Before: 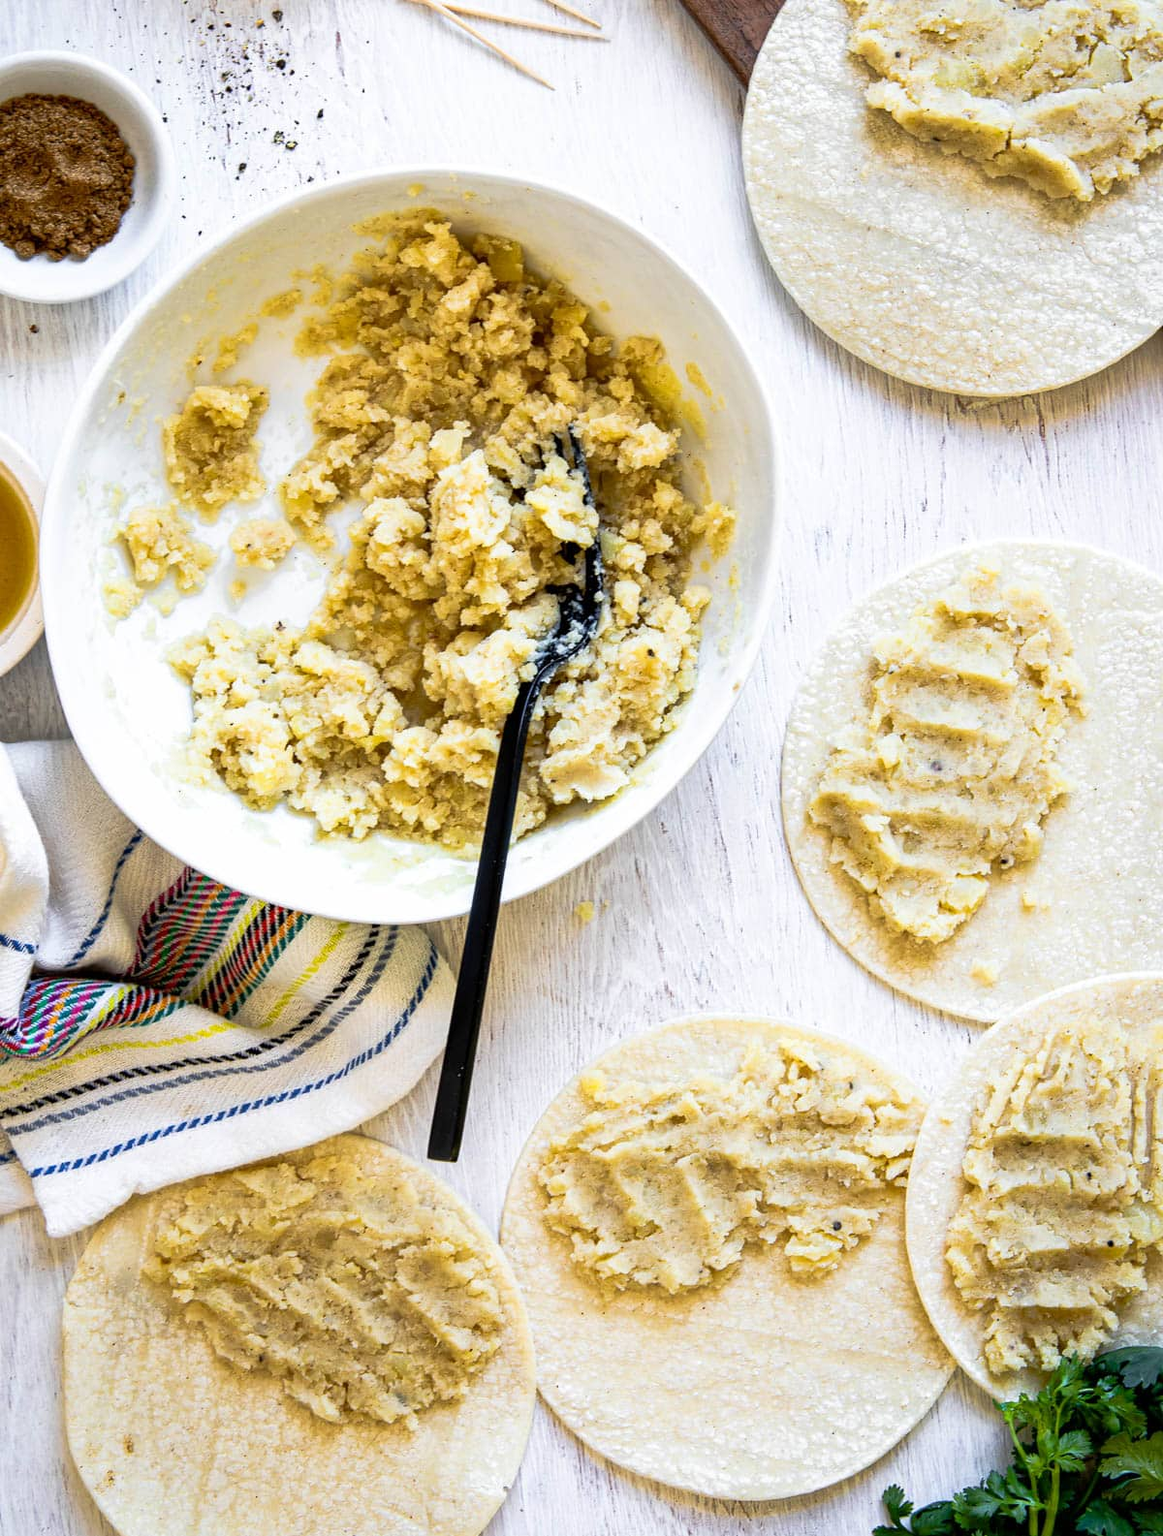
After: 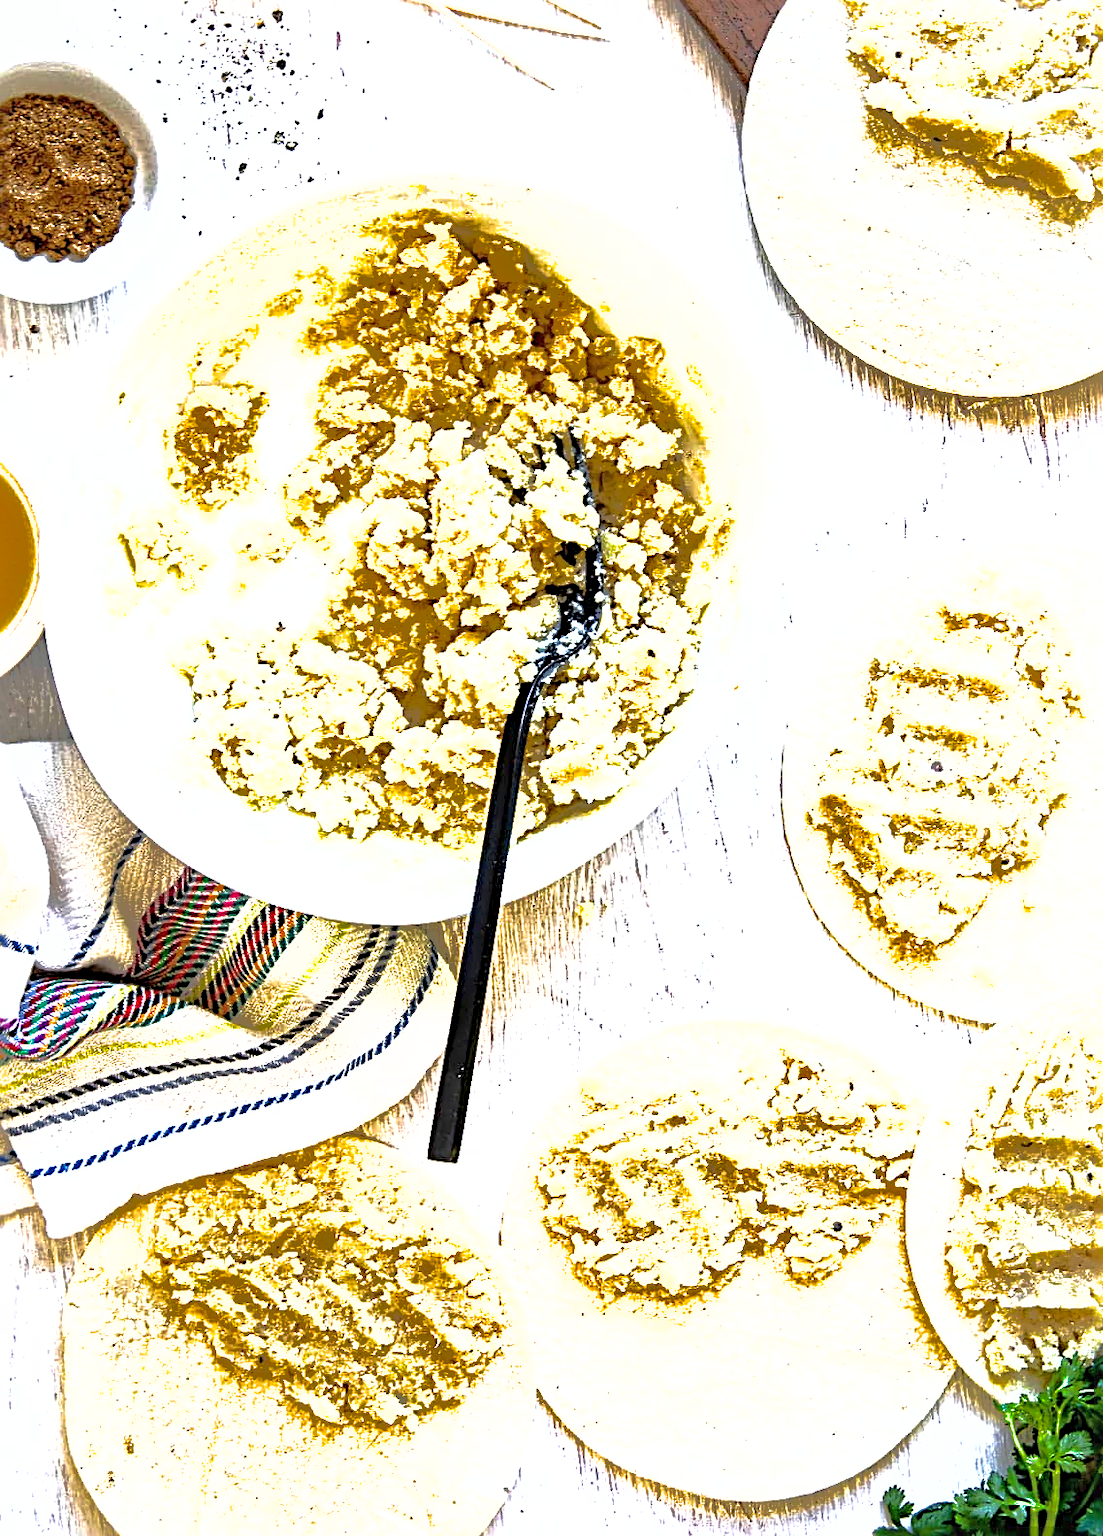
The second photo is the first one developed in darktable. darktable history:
shadows and highlights: shadows 40, highlights -60
crop and rotate: right 5.167%
exposure: black level correction 0, exposure 1.1 EV, compensate exposure bias true, compensate highlight preservation false
sharpen: radius 3.69, amount 0.928
